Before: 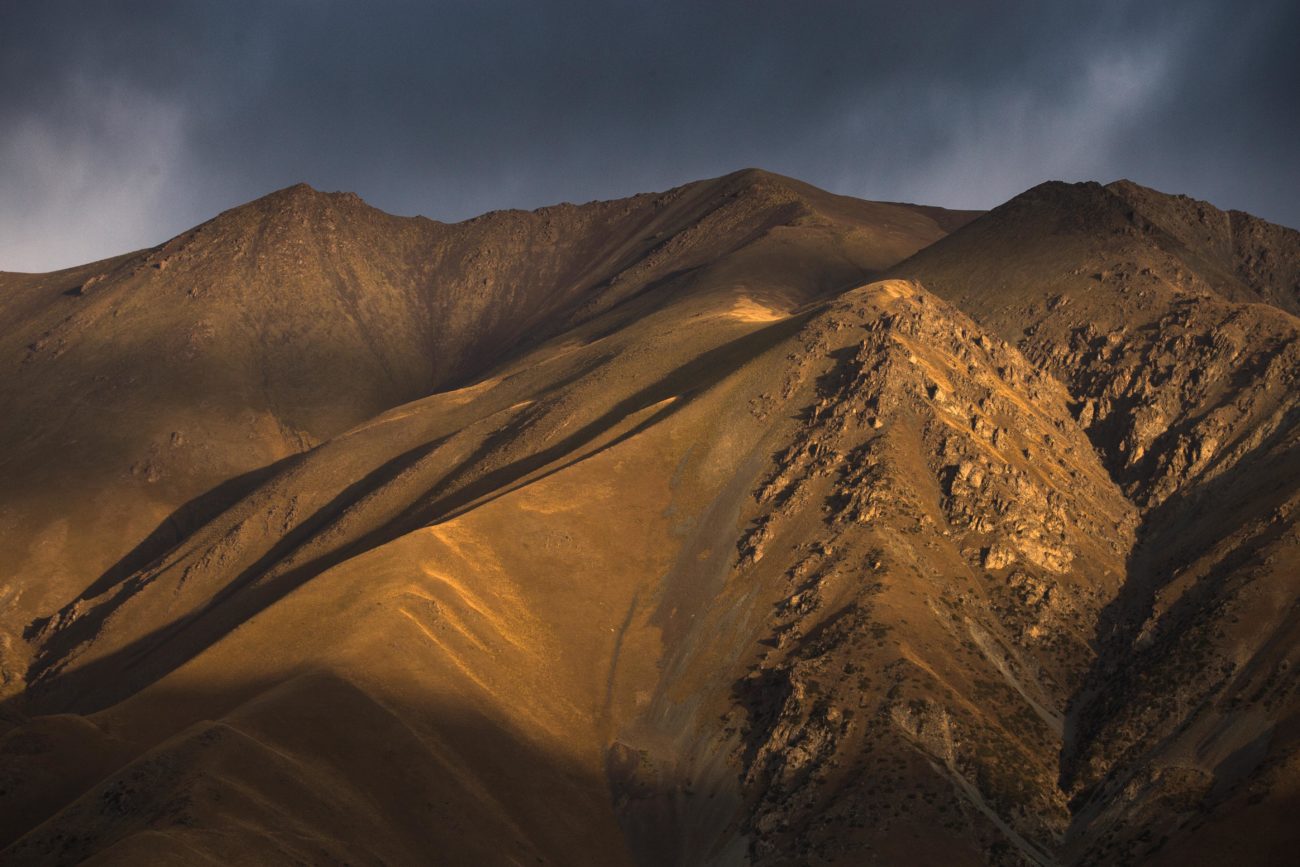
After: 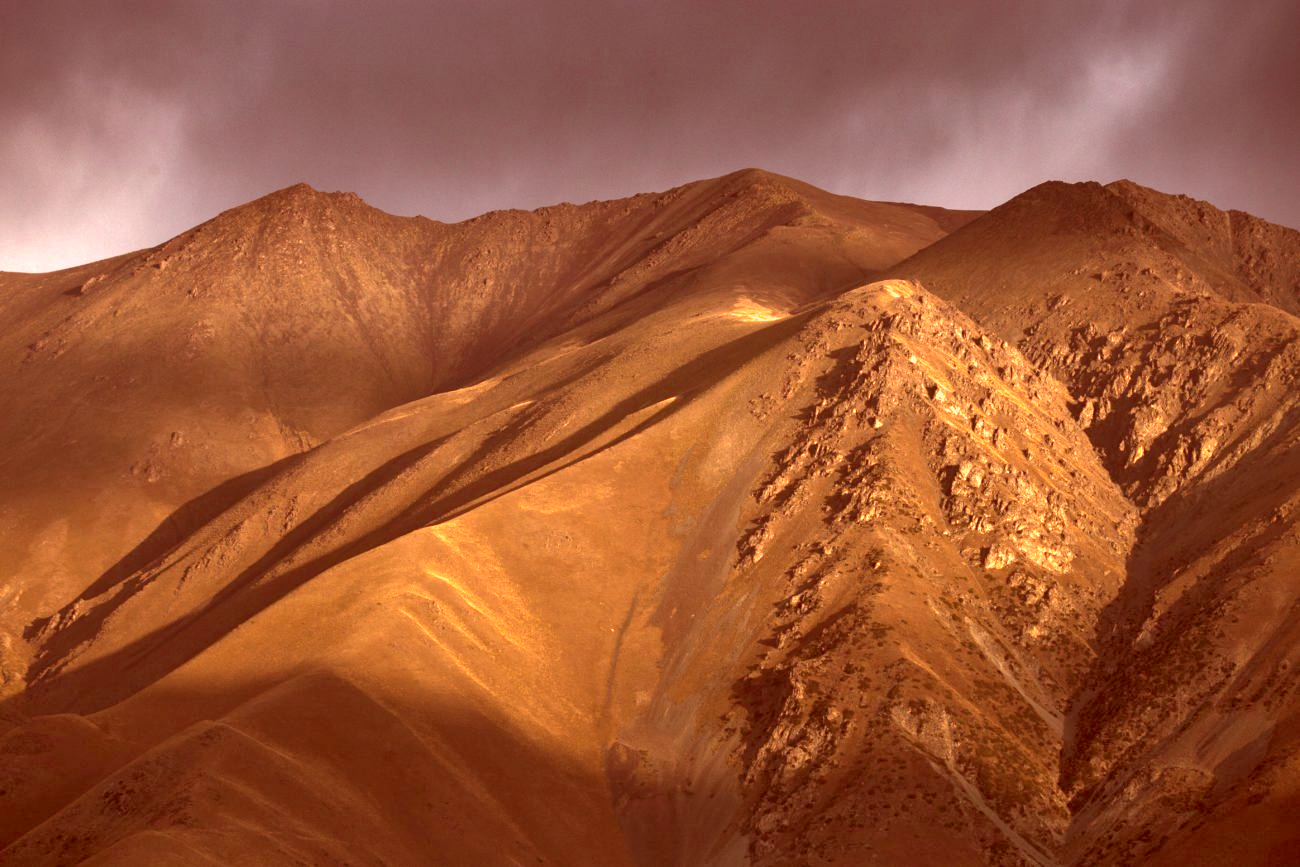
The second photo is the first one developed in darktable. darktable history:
shadows and highlights: on, module defaults
exposure: exposure 1.137 EV, compensate highlight preservation false
color correction: highlights a* 9.03, highlights b* 8.71, shadows a* 40, shadows b* 40, saturation 0.8
